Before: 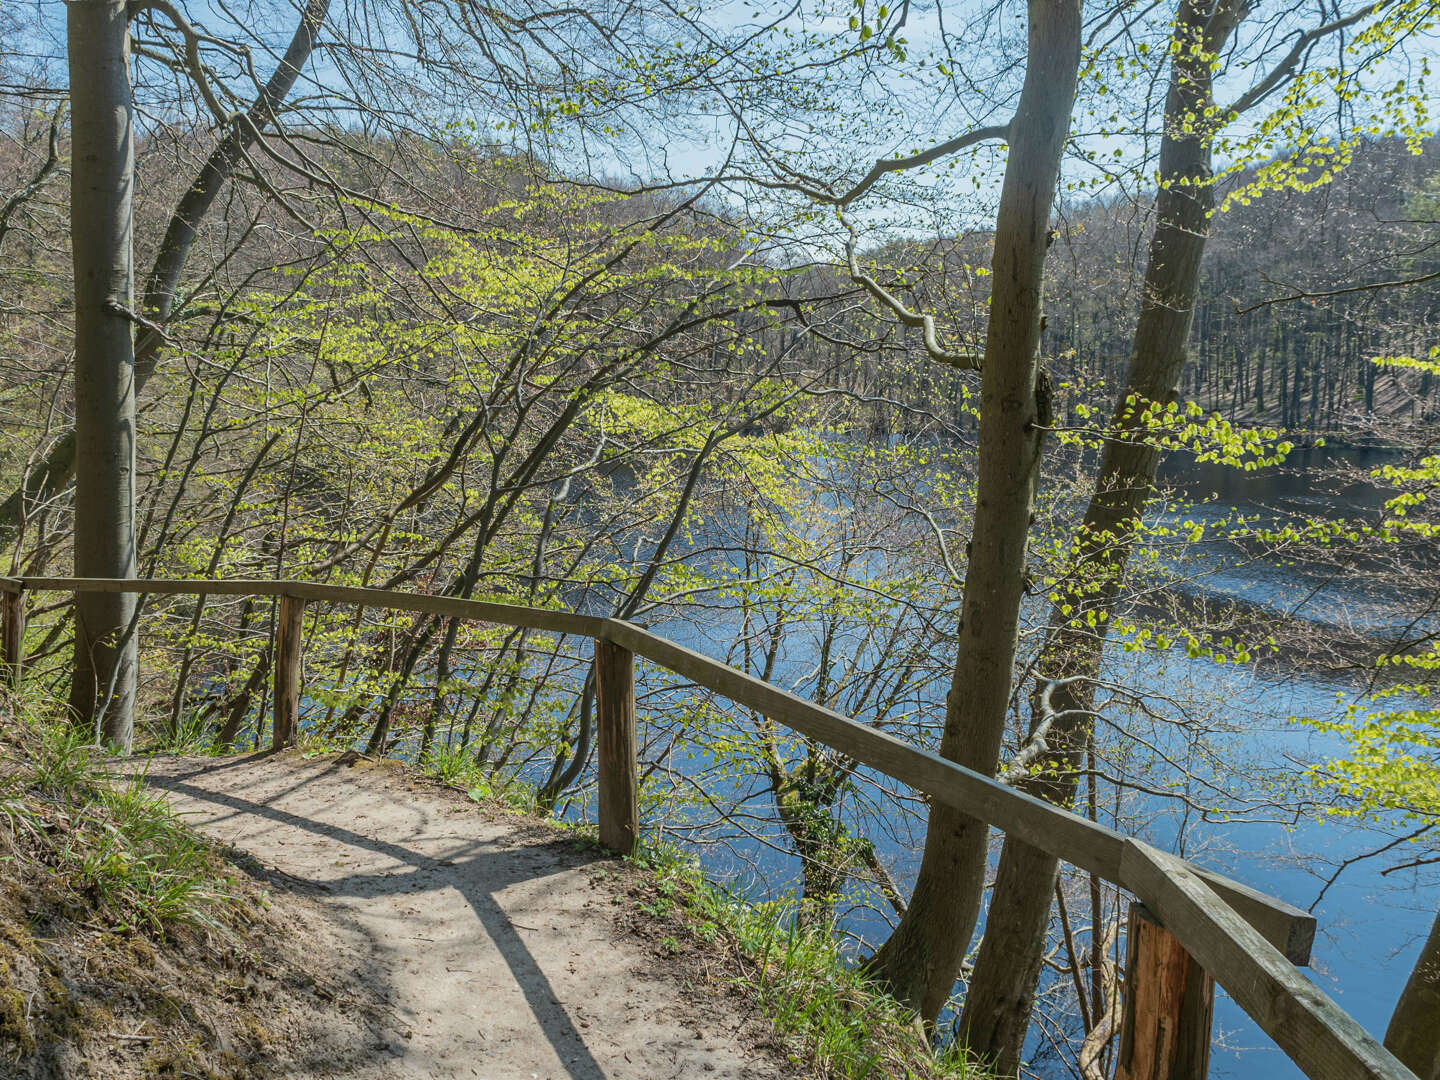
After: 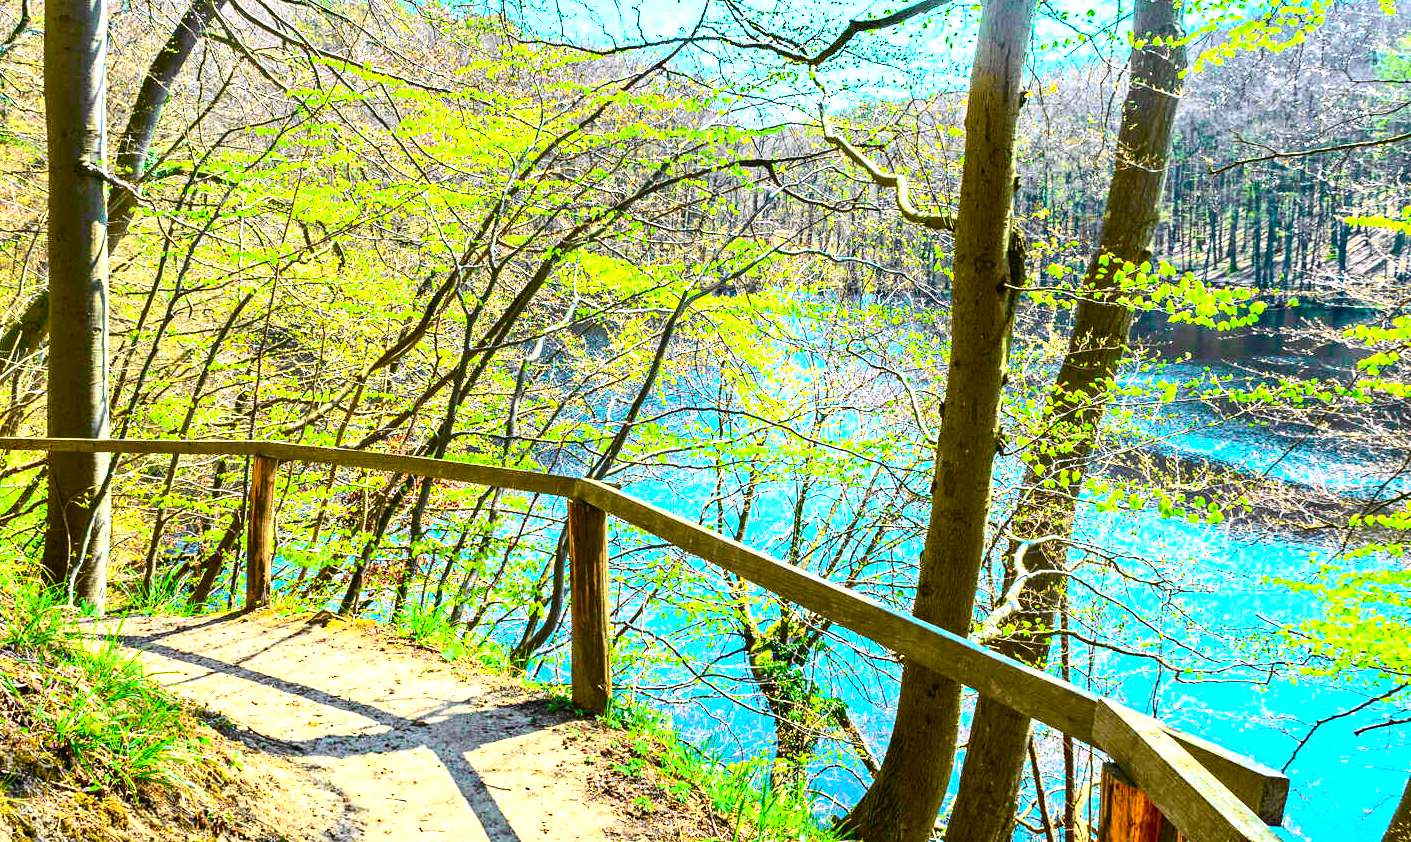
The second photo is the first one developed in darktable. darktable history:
crop and rotate: left 1.879%, top 12.983%, right 0.13%, bottom 9.015%
haze removal: compatibility mode true, adaptive false
tone curve: curves: ch0 [(0, 0.023) (0.103, 0.087) (0.295, 0.297) (0.445, 0.531) (0.553, 0.665) (0.735, 0.843) (0.994, 1)]; ch1 [(0, 0) (0.427, 0.346) (0.456, 0.426) (0.484, 0.494) (0.509, 0.505) (0.535, 0.56) (0.581, 0.632) (0.646, 0.715) (1, 1)]; ch2 [(0, 0) (0.369, 0.388) (0.449, 0.431) (0.501, 0.495) (0.533, 0.518) (0.572, 0.612) (0.677, 0.752) (1, 1)], color space Lab, independent channels
contrast brightness saturation: saturation 0.184
color balance rgb: global offset › luminance -0.479%, perceptual saturation grading › global saturation 25.622%, perceptual brilliance grading › global brilliance 30.095%, perceptual brilliance grading › highlights 12.526%, perceptual brilliance grading › mid-tones 23.605%
shadows and highlights: radius 46.33, white point adjustment 6.67, compress 79.71%, soften with gaussian
